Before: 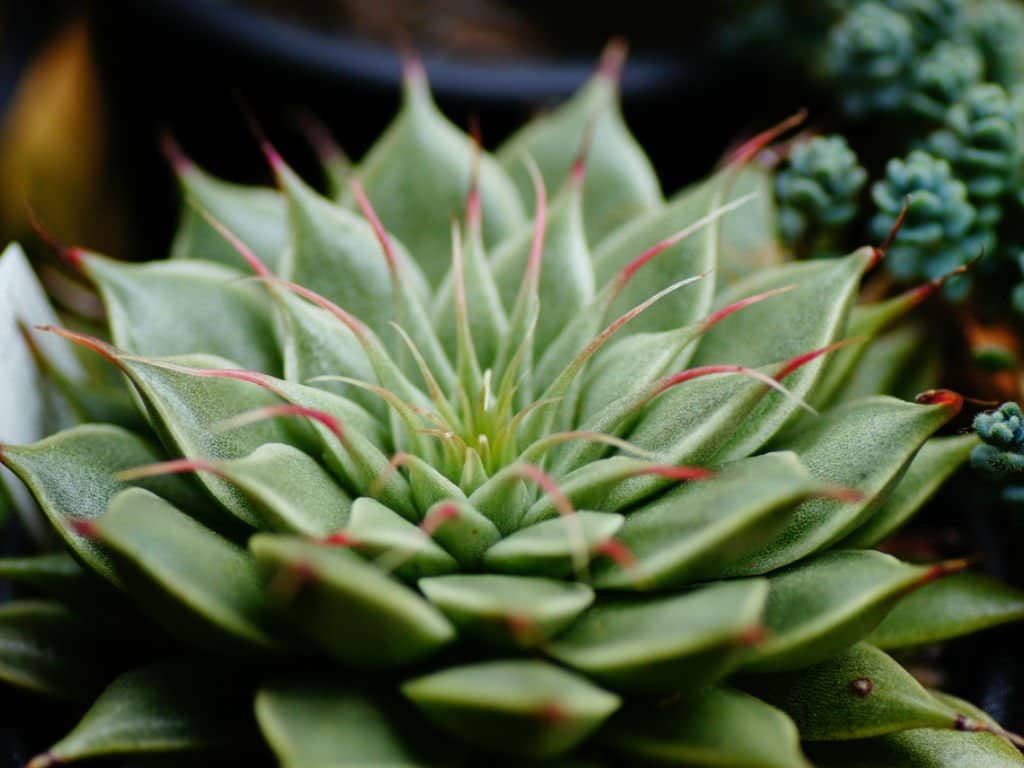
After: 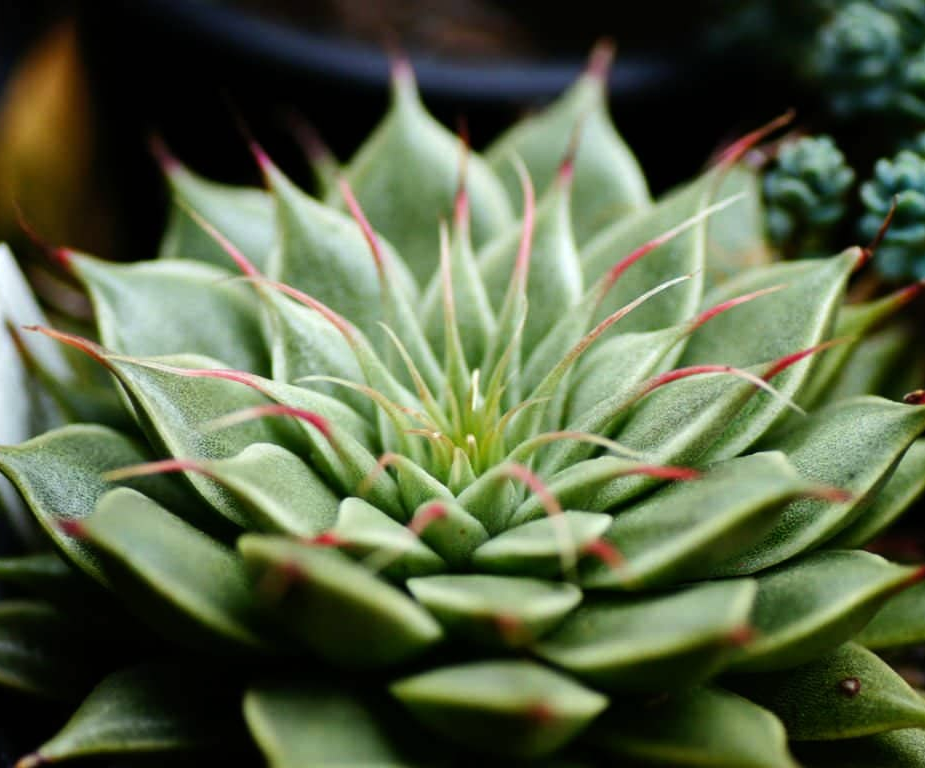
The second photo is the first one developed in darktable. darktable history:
crop and rotate: left 1.239%, right 8.394%
tone equalizer: -8 EV -0.38 EV, -7 EV -0.379 EV, -6 EV -0.339 EV, -5 EV -0.211 EV, -3 EV 0.246 EV, -2 EV 0.335 EV, -1 EV 0.38 EV, +0 EV 0.408 EV, edges refinement/feathering 500, mask exposure compensation -1.57 EV, preserve details no
